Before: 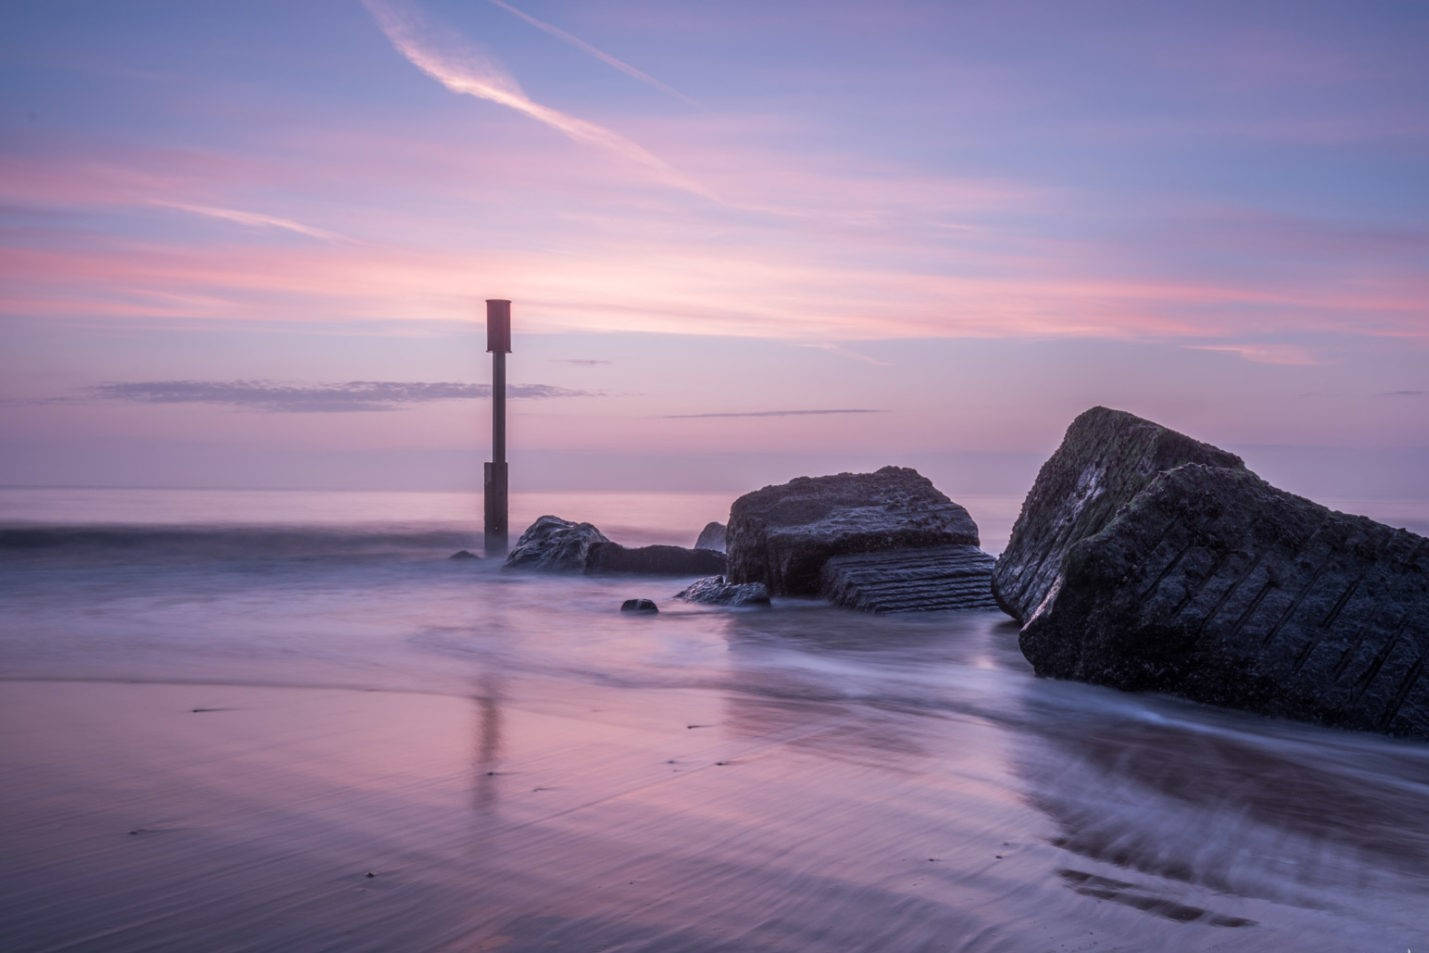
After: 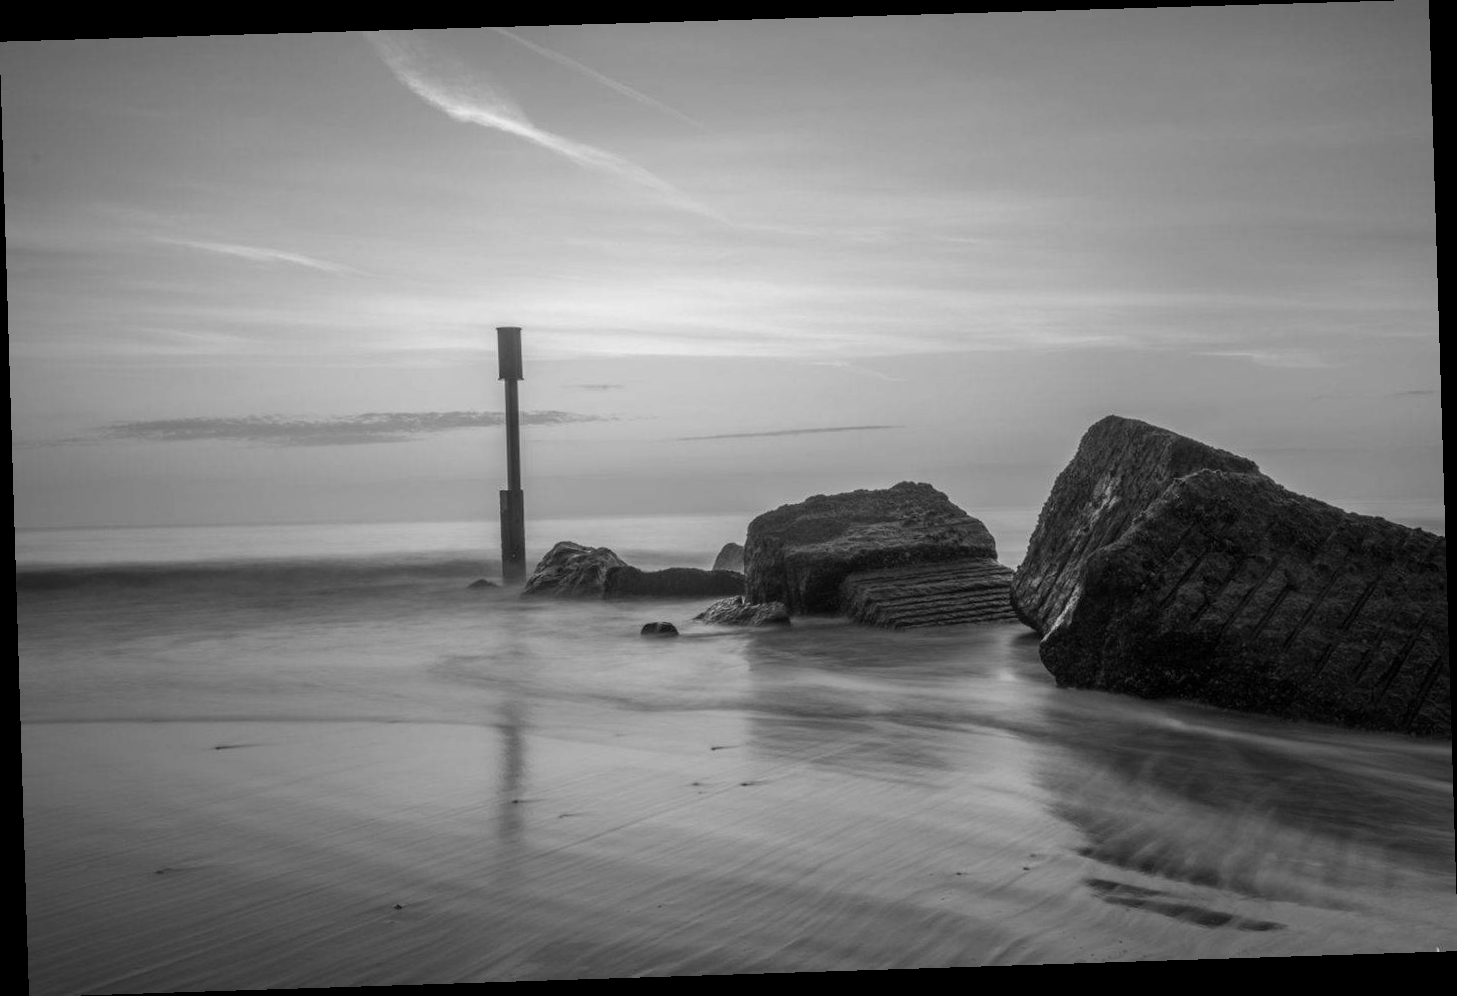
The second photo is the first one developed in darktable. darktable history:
monochrome: on, module defaults
rotate and perspective: rotation -1.77°, lens shift (horizontal) 0.004, automatic cropping off
